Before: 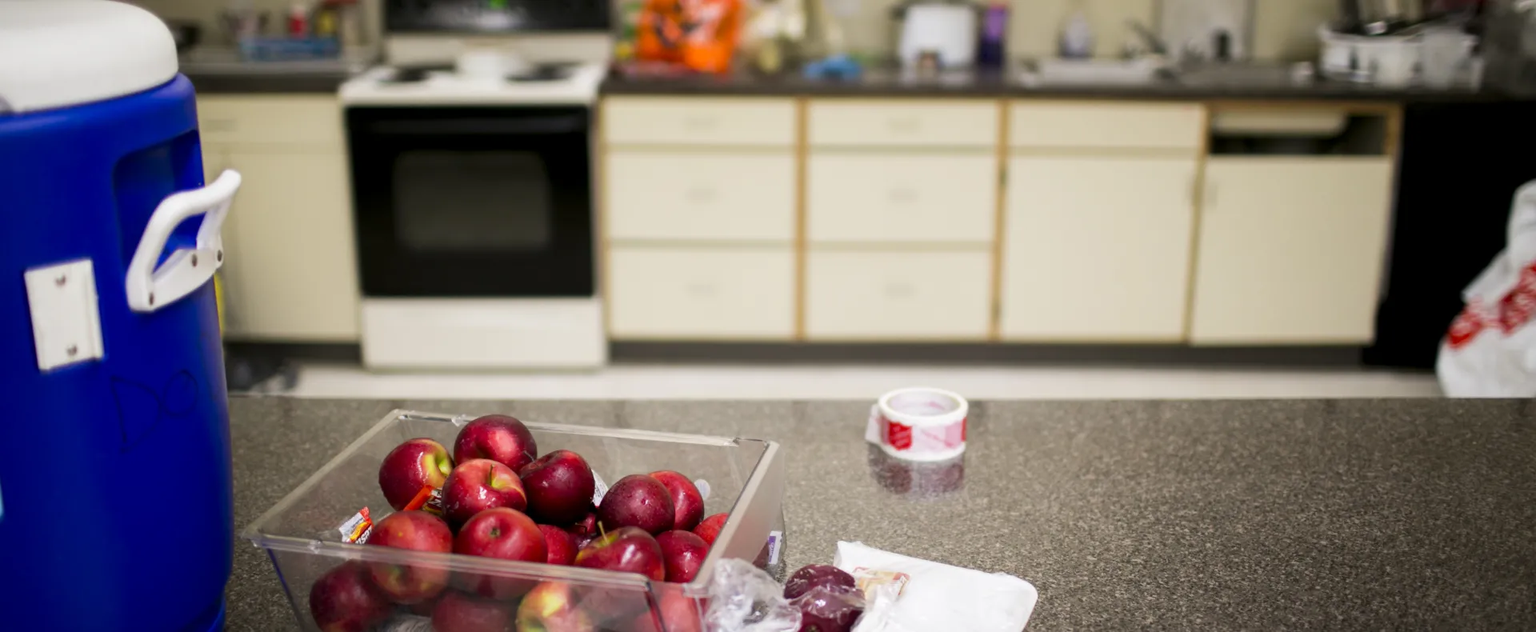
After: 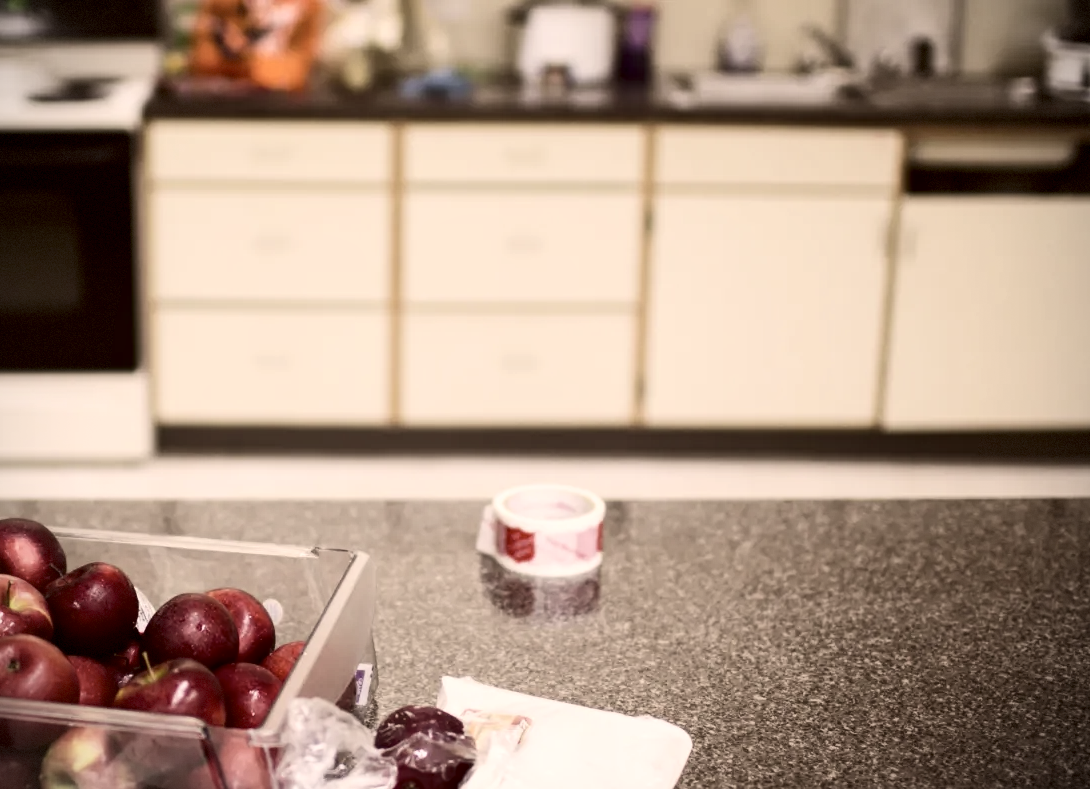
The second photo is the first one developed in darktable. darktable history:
local contrast: highlights 100%, shadows 103%, detail 119%, midtone range 0.2
color correction: highlights a* 6.06, highlights b* 8.22, shadows a* 6.52, shadows b* 6.86, saturation 0.884
crop: left 31.521%, top 0.012%, right 11.696%
contrast brightness saturation: contrast 0.253, saturation -0.319
vignetting: fall-off radius 83.12%, brightness -0.694, dithering 8-bit output
